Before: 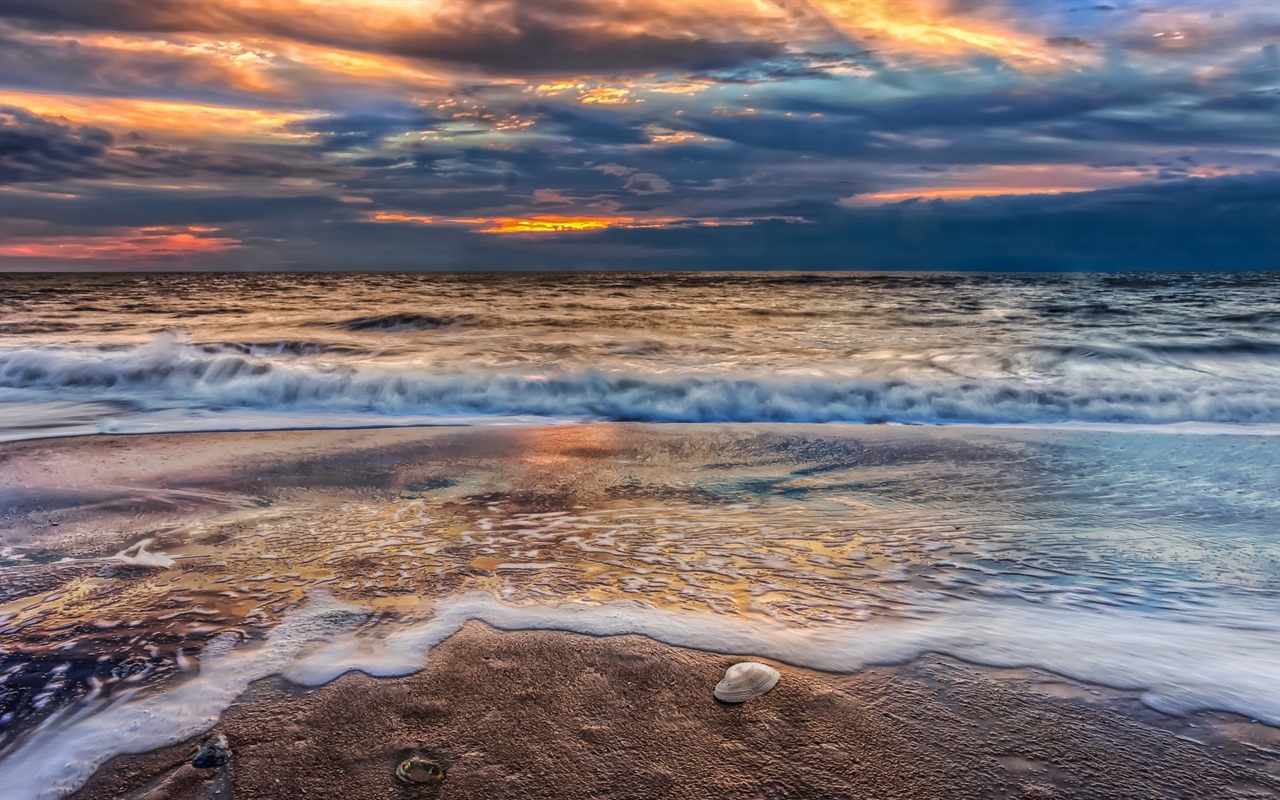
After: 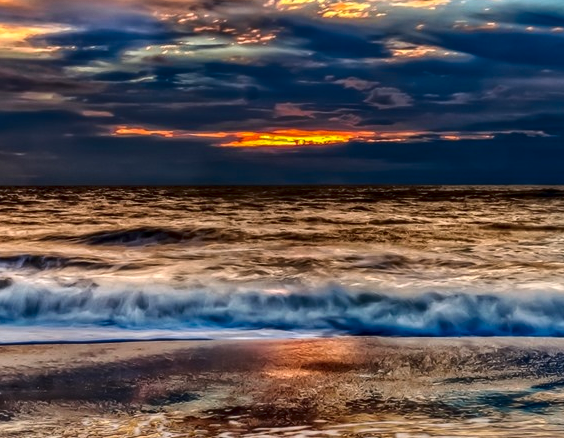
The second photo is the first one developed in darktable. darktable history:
local contrast: on, module defaults
contrast brightness saturation: contrast 0.22, brightness -0.19, saturation 0.24
crop: left 20.248%, top 10.86%, right 35.675%, bottom 34.321%
